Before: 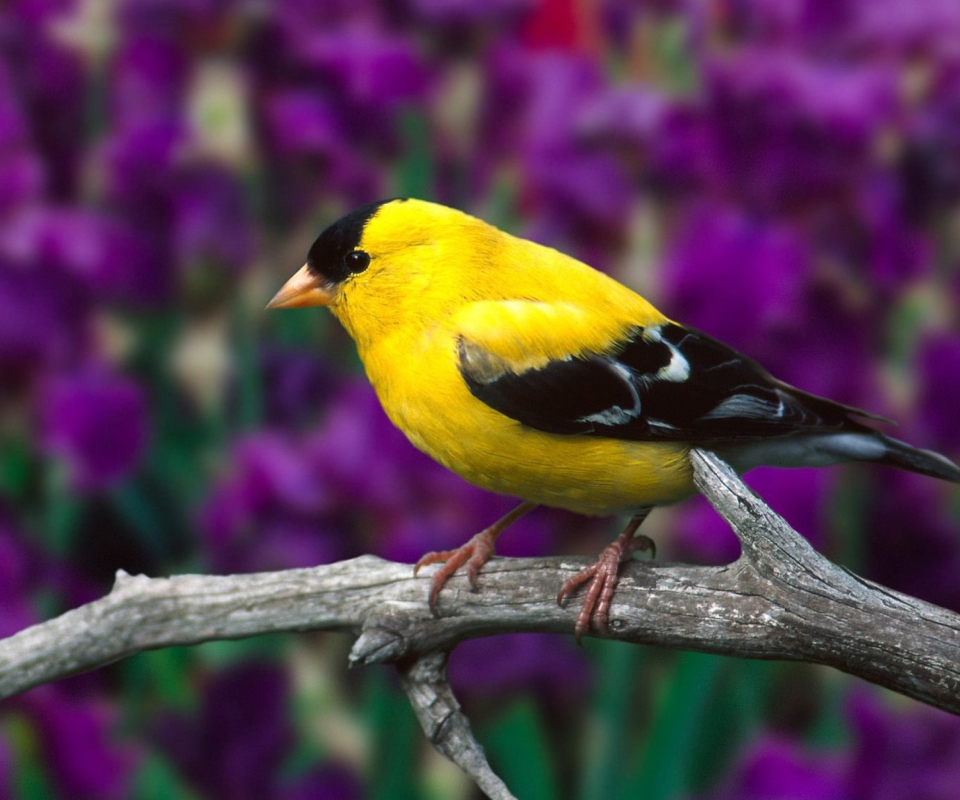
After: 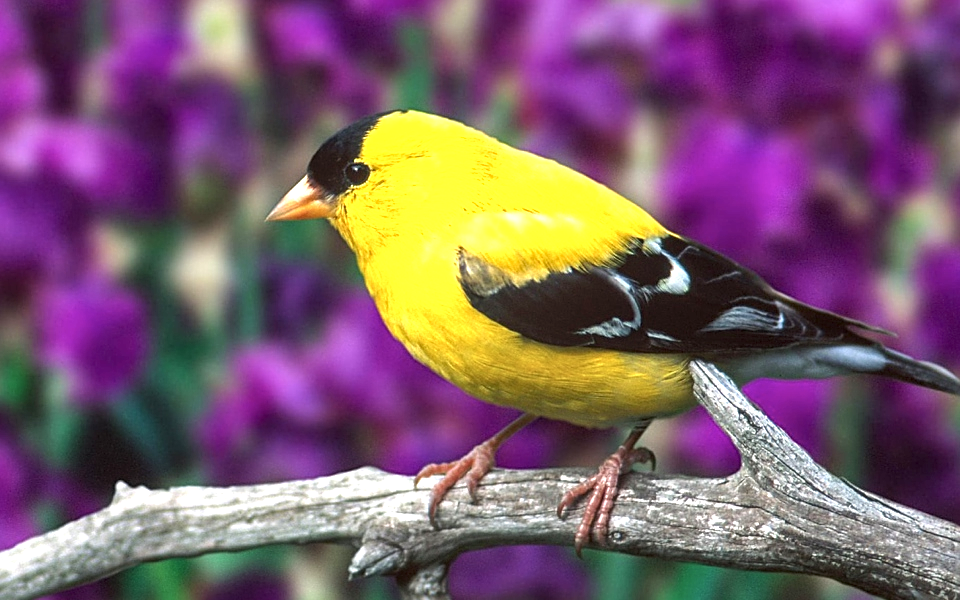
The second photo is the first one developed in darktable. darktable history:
contrast brightness saturation: contrast 0.006, saturation -0.064
local contrast: on, module defaults
exposure: exposure 0.926 EV, compensate highlight preservation false
shadows and highlights: soften with gaussian
crop: top 11.011%, bottom 13.873%
sharpen: on, module defaults
